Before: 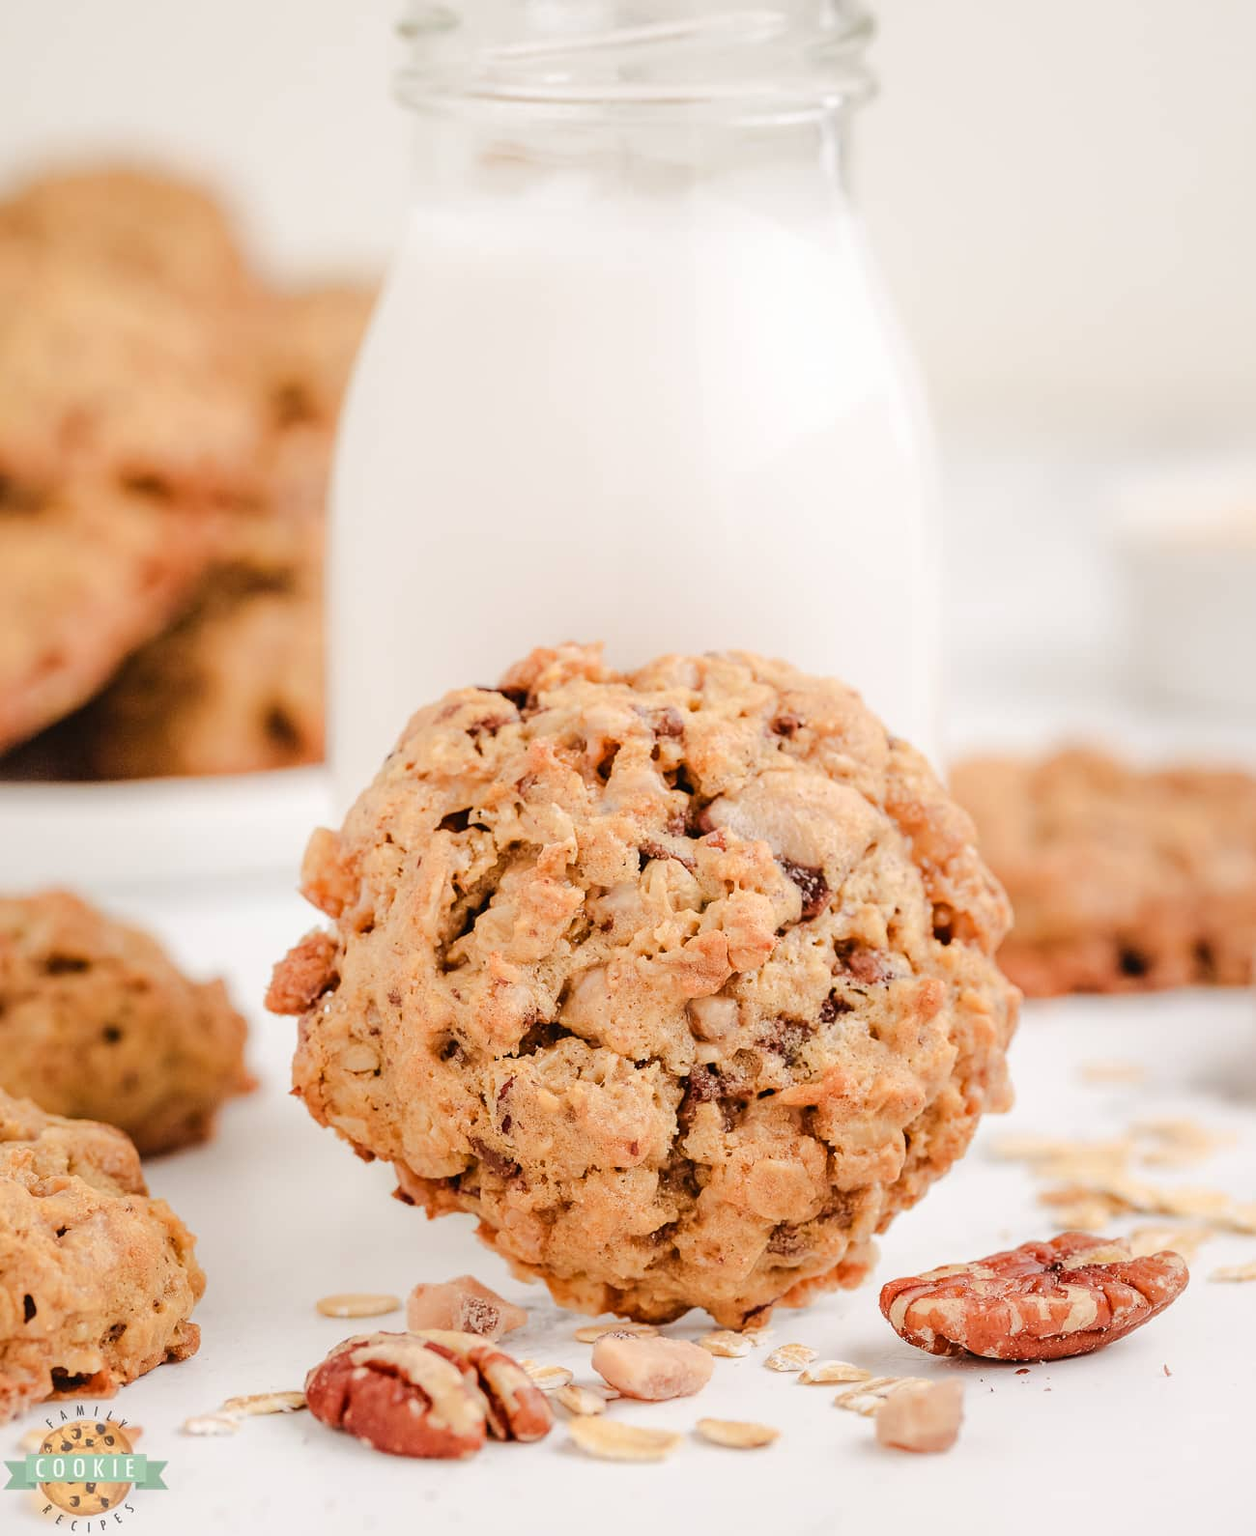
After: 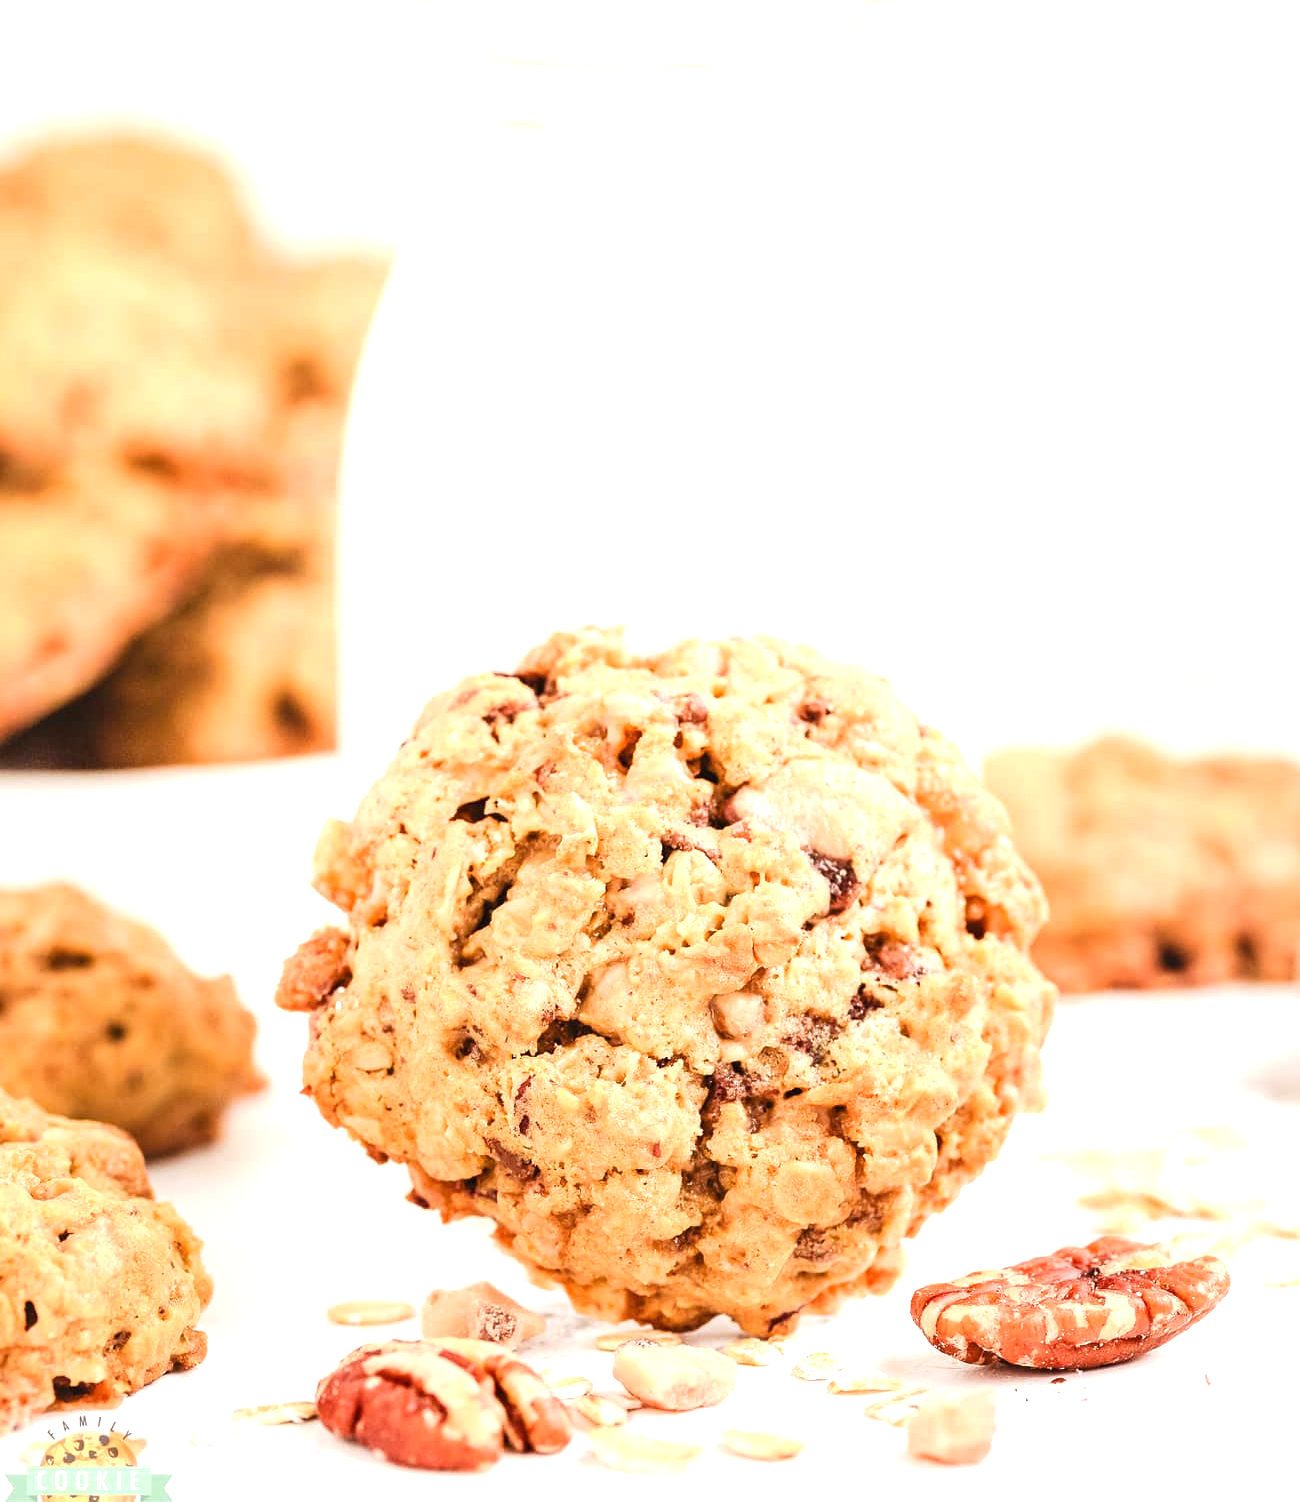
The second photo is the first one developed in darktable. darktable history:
crop and rotate: top 2.479%, bottom 3.018%
exposure: black level correction 0, exposure 0.9 EV, compensate highlight preservation false
